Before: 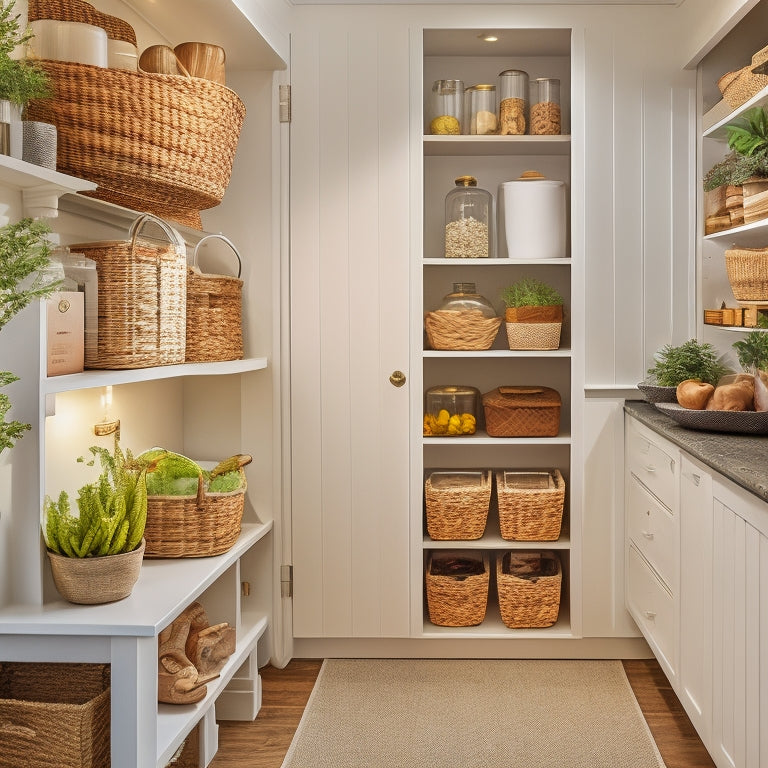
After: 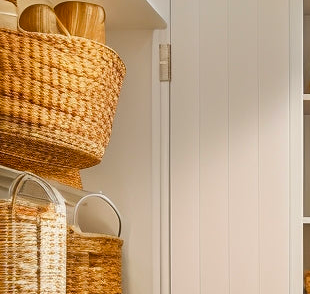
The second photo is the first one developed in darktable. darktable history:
crop: left 15.634%, top 5.425%, right 43.924%, bottom 56.225%
tone equalizer: edges refinement/feathering 500, mask exposure compensation -1.57 EV, preserve details no
color balance rgb: shadows lift › hue 84.62°, perceptual saturation grading › global saturation 30.216%, global vibrance 5.571%
